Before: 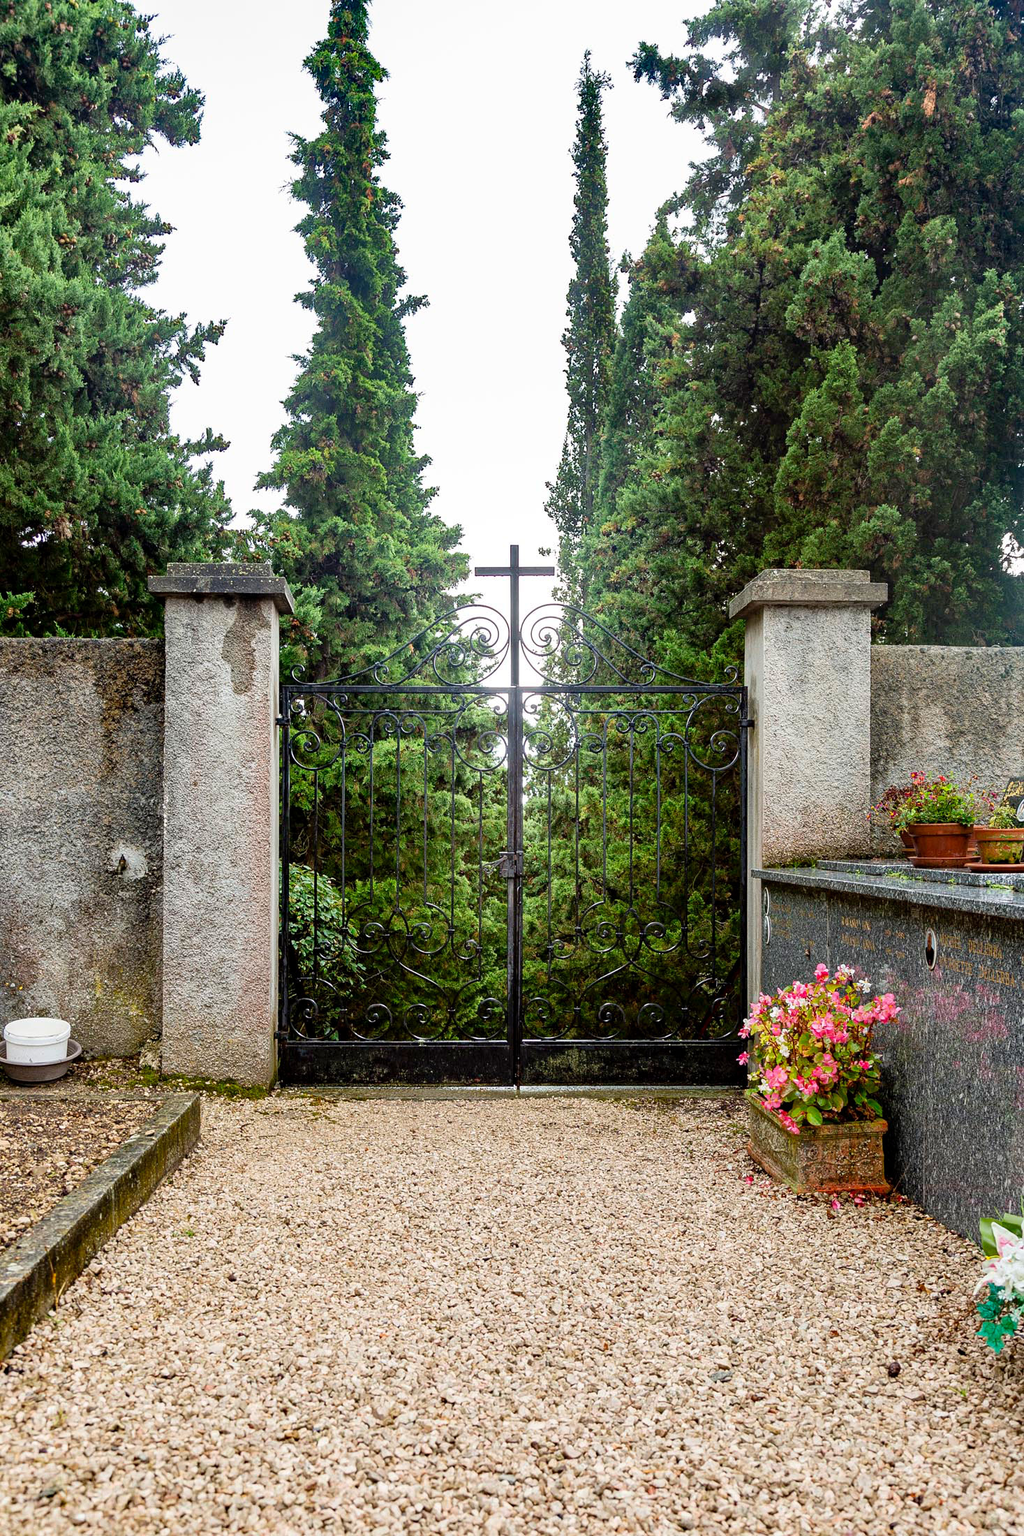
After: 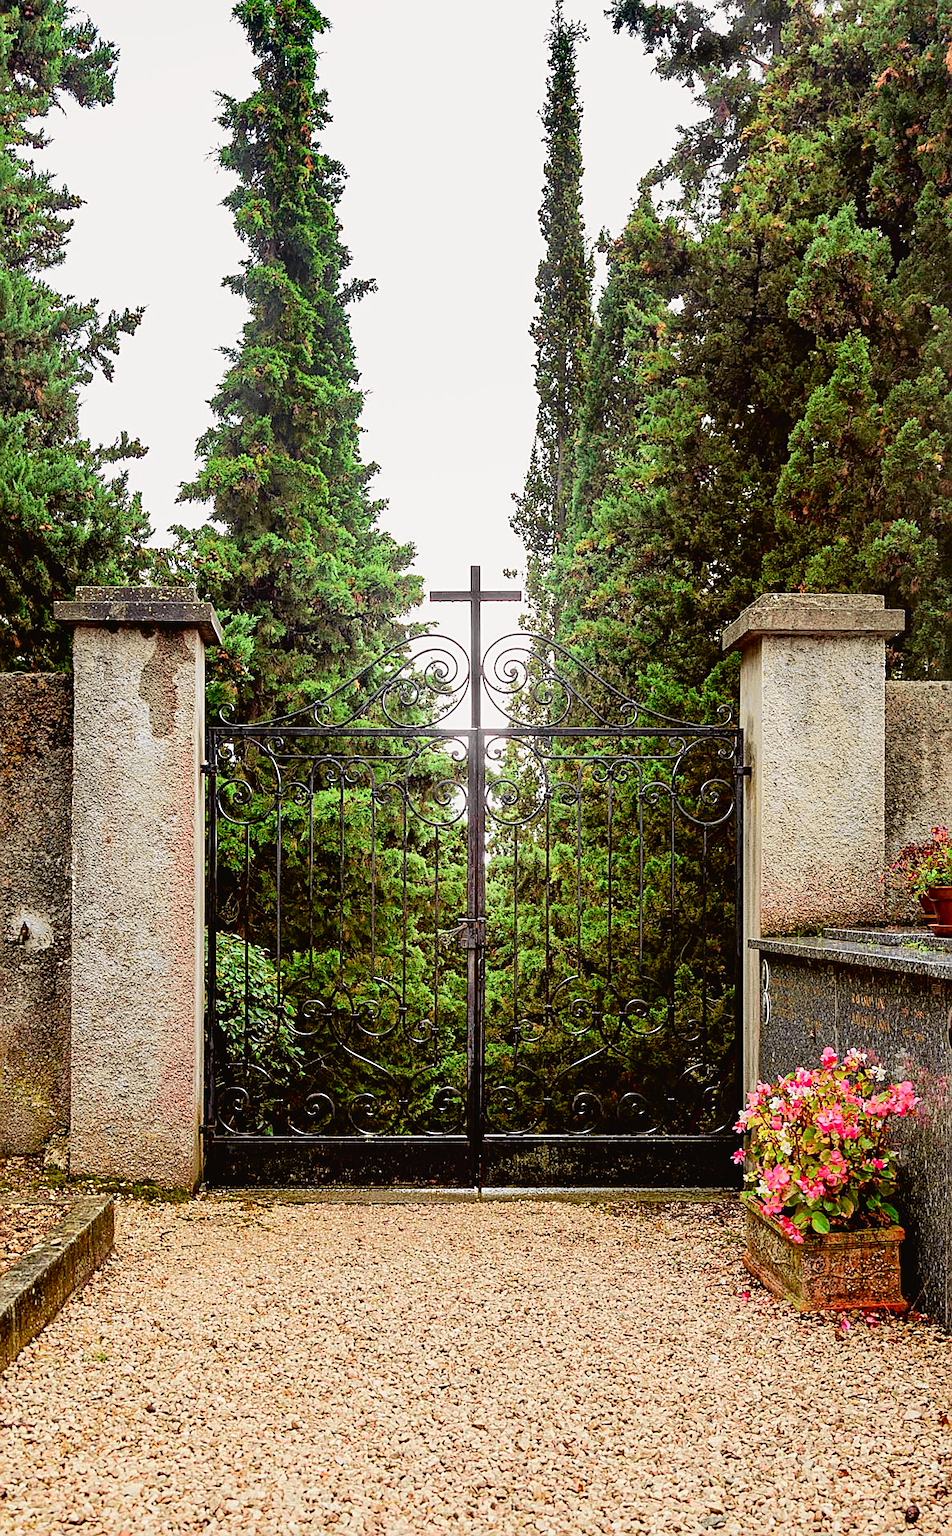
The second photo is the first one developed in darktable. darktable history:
tone curve: curves: ch0 [(0, 0.019) (0.066, 0.043) (0.189, 0.182) (0.368, 0.407) (0.501, 0.564) (0.677, 0.729) (0.851, 0.861) (0.997, 0.959)]; ch1 [(0, 0) (0.187, 0.121) (0.388, 0.346) (0.437, 0.409) (0.474, 0.472) (0.499, 0.501) (0.514, 0.507) (0.548, 0.557) (0.653, 0.663) (0.812, 0.856) (1, 1)]; ch2 [(0, 0) (0.246, 0.214) (0.421, 0.427) (0.459, 0.484) (0.5, 0.504) (0.518, 0.516) (0.529, 0.548) (0.56, 0.576) (0.607, 0.63) (0.744, 0.734) (0.867, 0.821) (0.993, 0.889)], color space Lab, independent channels, preserve colors none
crop: left 9.929%, top 3.475%, right 9.188%, bottom 9.529%
sharpen: on, module defaults
rgb levels: mode RGB, independent channels, levels [[0, 0.5, 1], [0, 0.521, 1], [0, 0.536, 1]]
